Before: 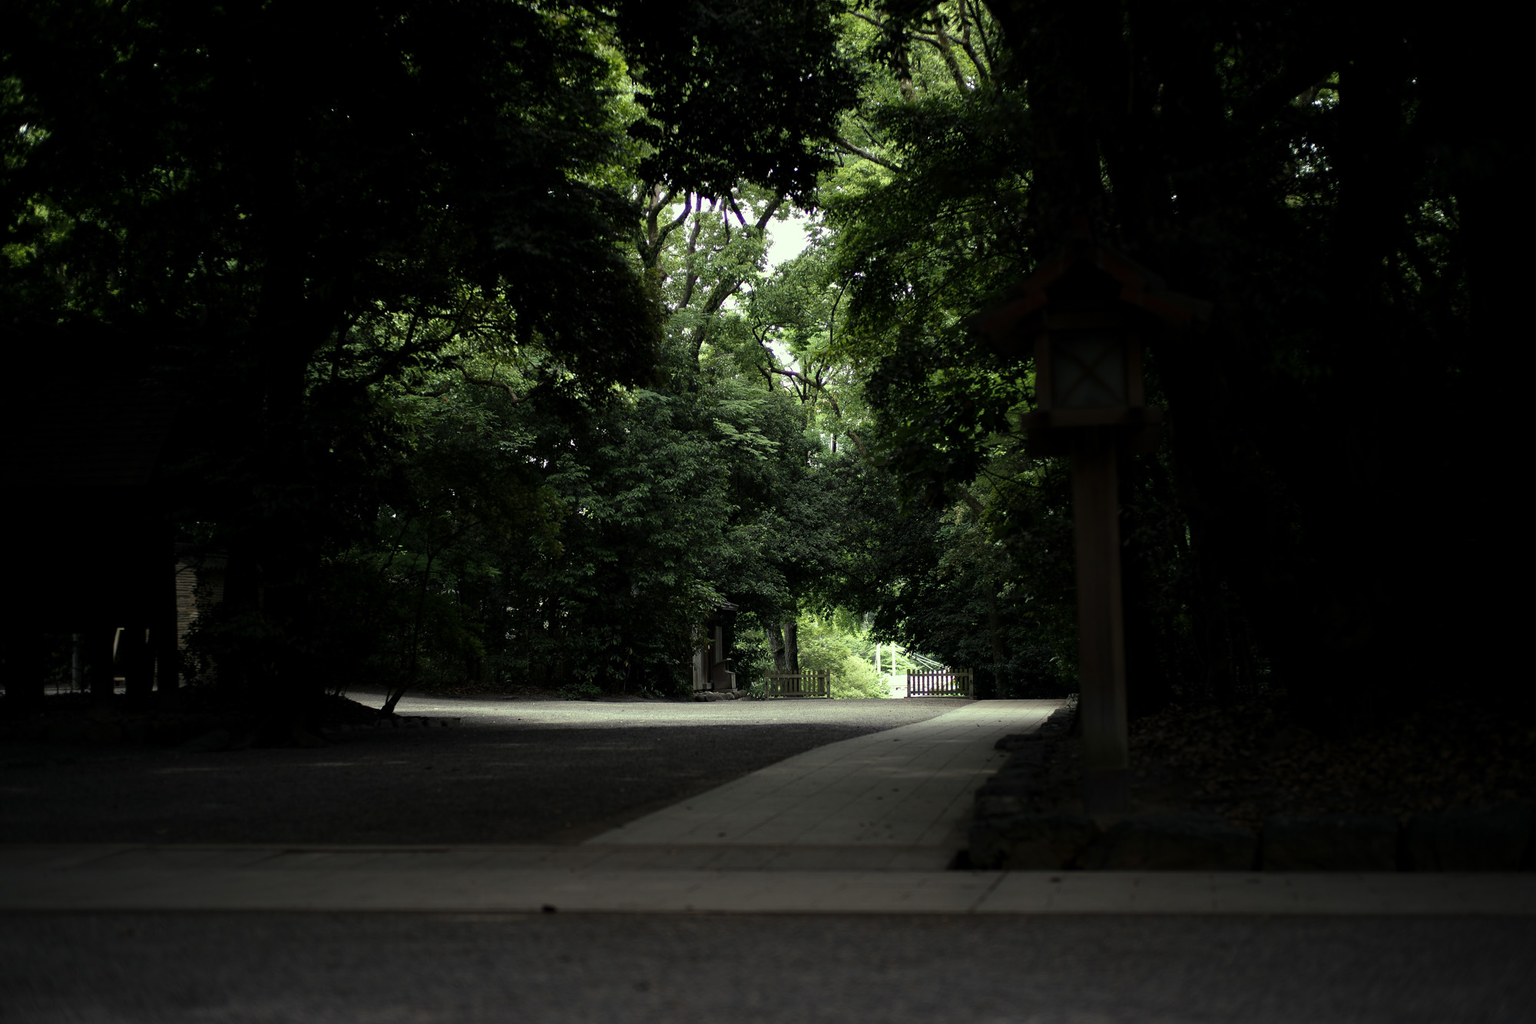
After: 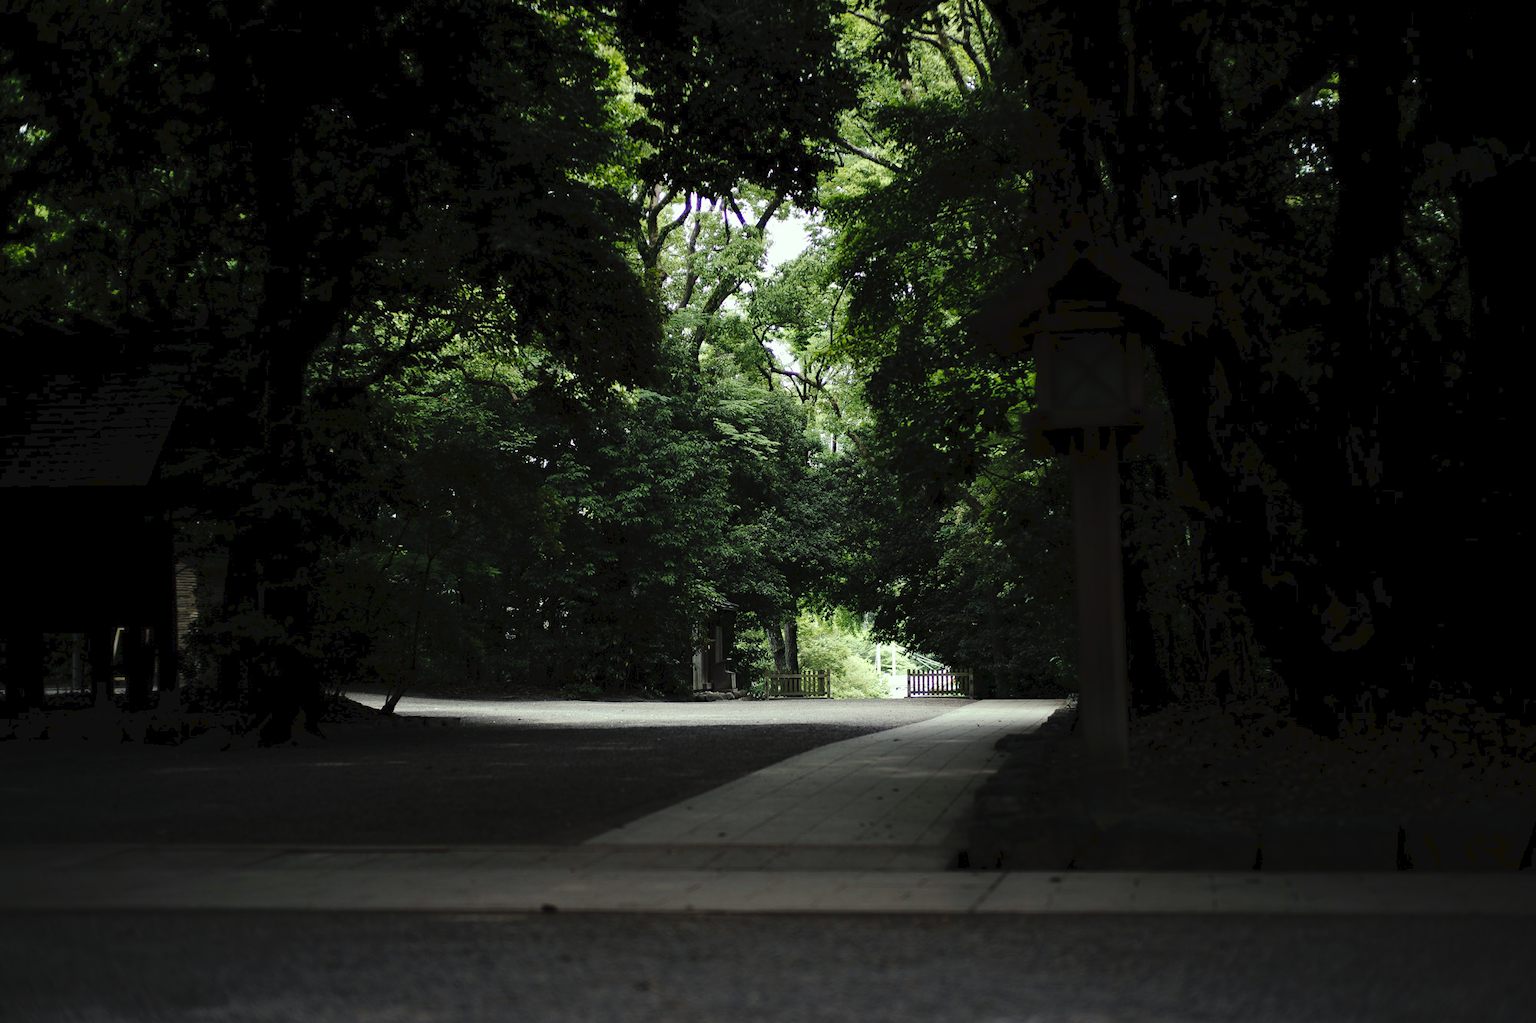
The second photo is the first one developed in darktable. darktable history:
tone curve: curves: ch0 [(0, 0) (0.003, 0.039) (0.011, 0.041) (0.025, 0.048) (0.044, 0.065) (0.069, 0.084) (0.1, 0.104) (0.136, 0.137) (0.177, 0.19) (0.224, 0.245) (0.277, 0.32) (0.335, 0.409) (0.399, 0.496) (0.468, 0.58) (0.543, 0.656) (0.623, 0.733) (0.709, 0.796) (0.801, 0.852) (0.898, 0.93) (1, 1)], preserve colors none
white balance: red 0.98, blue 1.034
